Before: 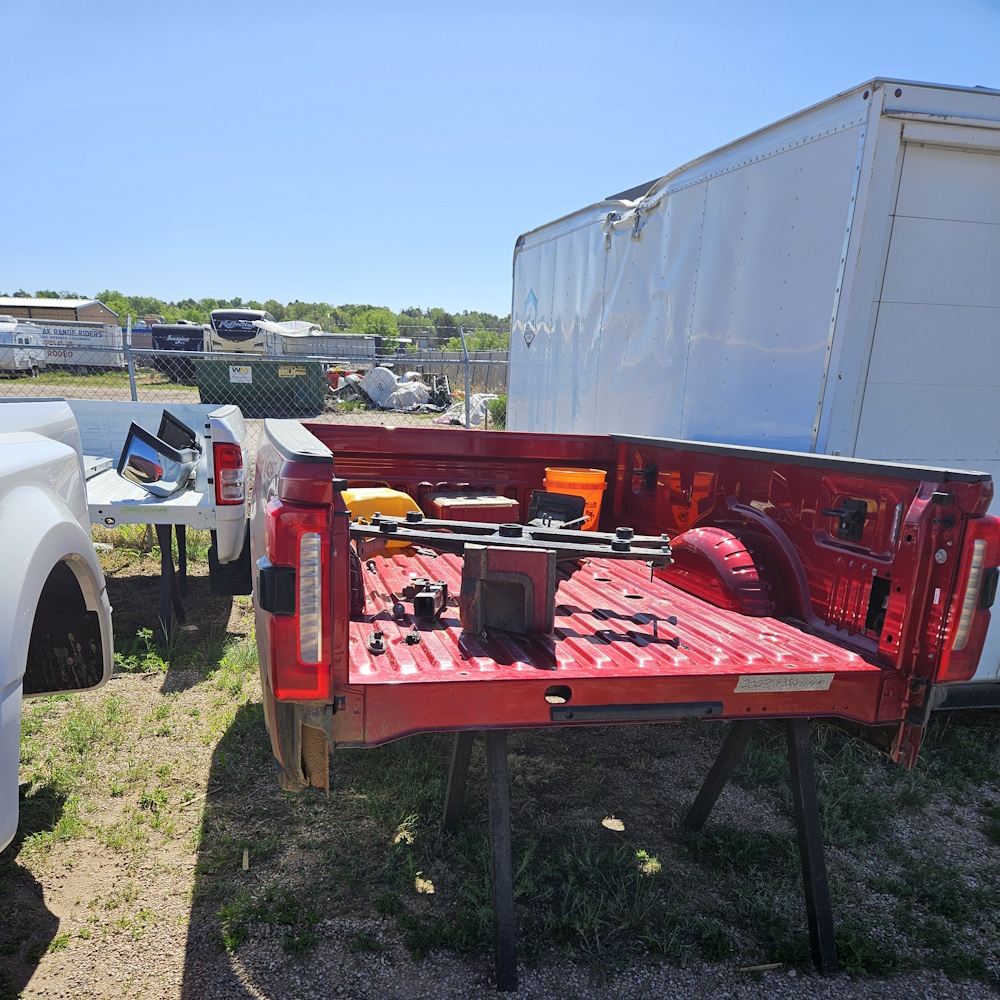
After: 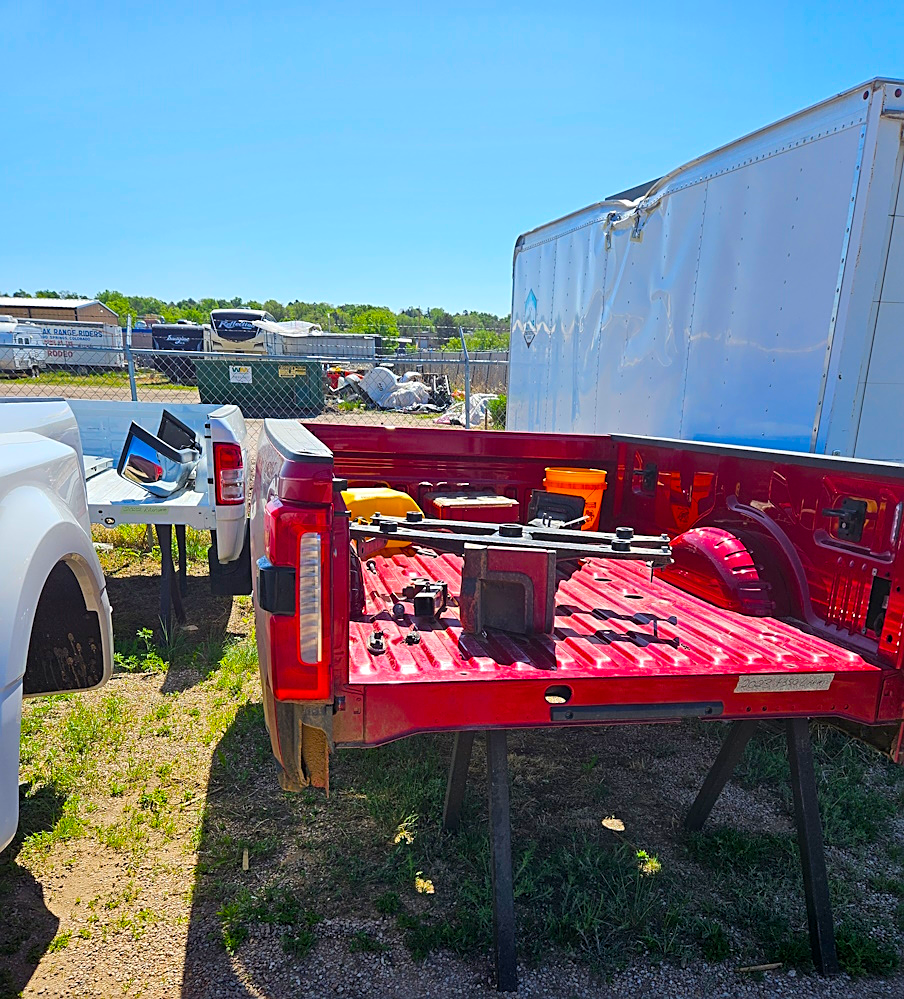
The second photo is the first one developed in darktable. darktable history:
sharpen: on, module defaults
crop: right 9.509%, bottom 0.031%
white balance: emerald 1
color balance rgb: linear chroma grading › global chroma 15%, perceptual saturation grading › global saturation 30%
